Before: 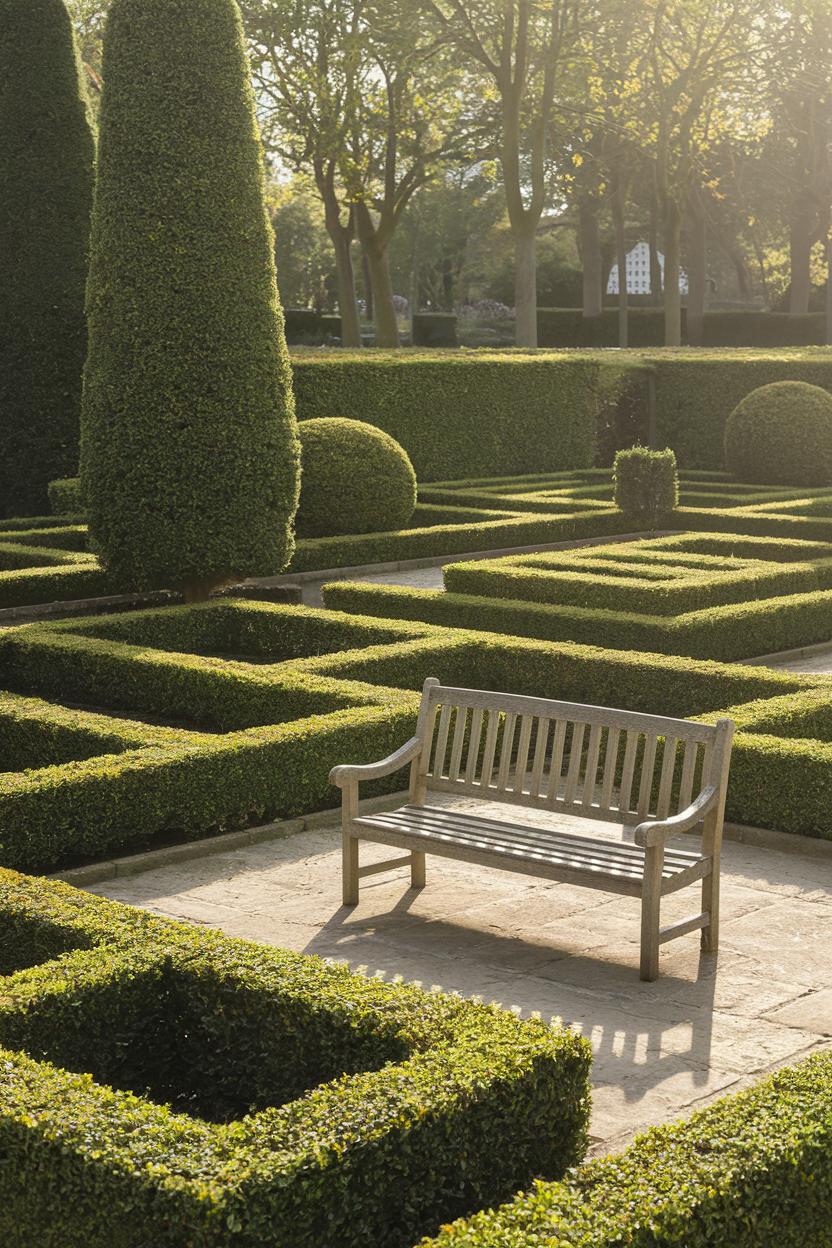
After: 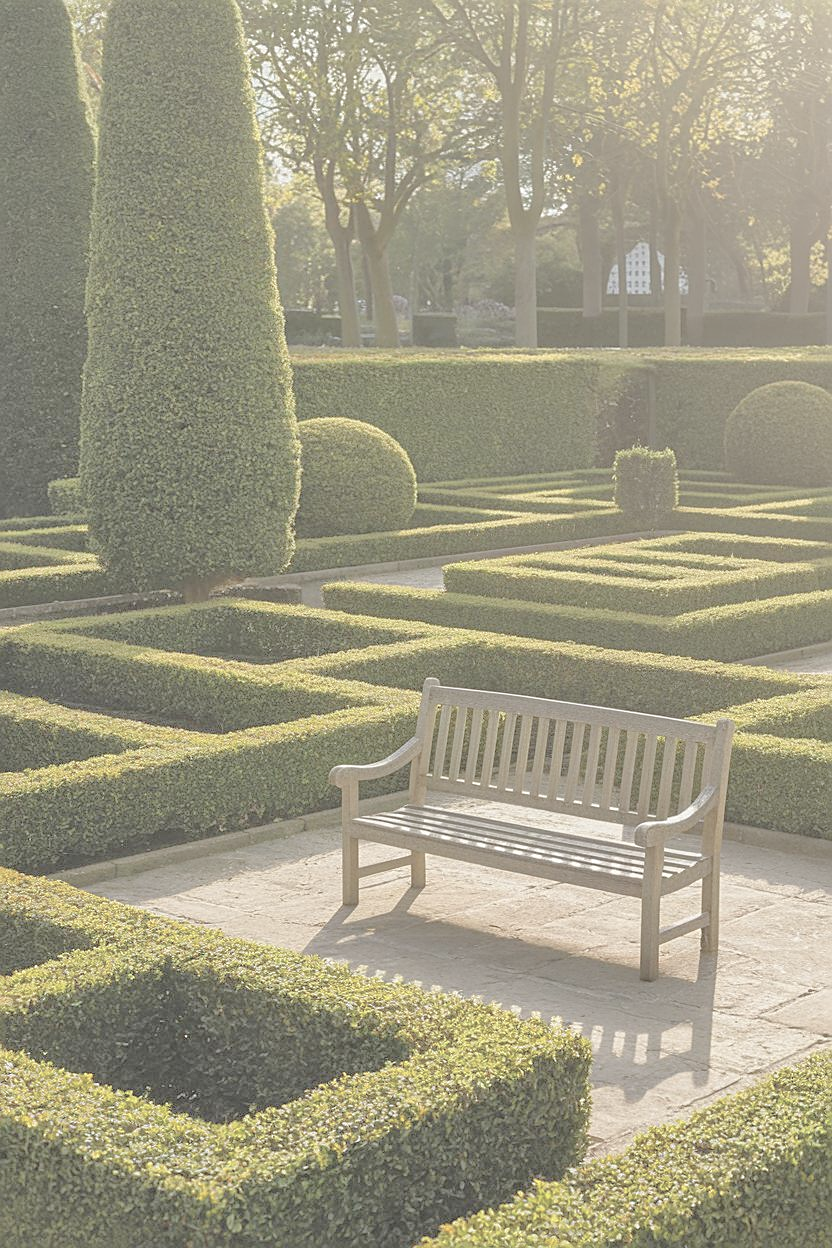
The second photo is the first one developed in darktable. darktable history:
tone equalizer: -7 EV 0.155 EV, -6 EV 0.565 EV, -5 EV 1.15 EV, -4 EV 1.3 EV, -3 EV 1.17 EV, -2 EV 0.6 EV, -1 EV 0.165 EV, smoothing diameter 24.97%, edges refinement/feathering 8.56, preserve details guided filter
local contrast: highlights 107%, shadows 100%, detail 120%, midtone range 0.2
tone curve: curves: ch0 [(0, 0) (0.004, 0.008) (0.077, 0.156) (0.169, 0.29) (0.774, 0.774) (0.988, 0.926)], color space Lab, independent channels, preserve colors none
contrast brightness saturation: contrast -0.244, saturation -0.445
exposure: exposure 0.601 EV, compensate exposure bias true, compensate highlight preservation false
sharpen: on, module defaults
